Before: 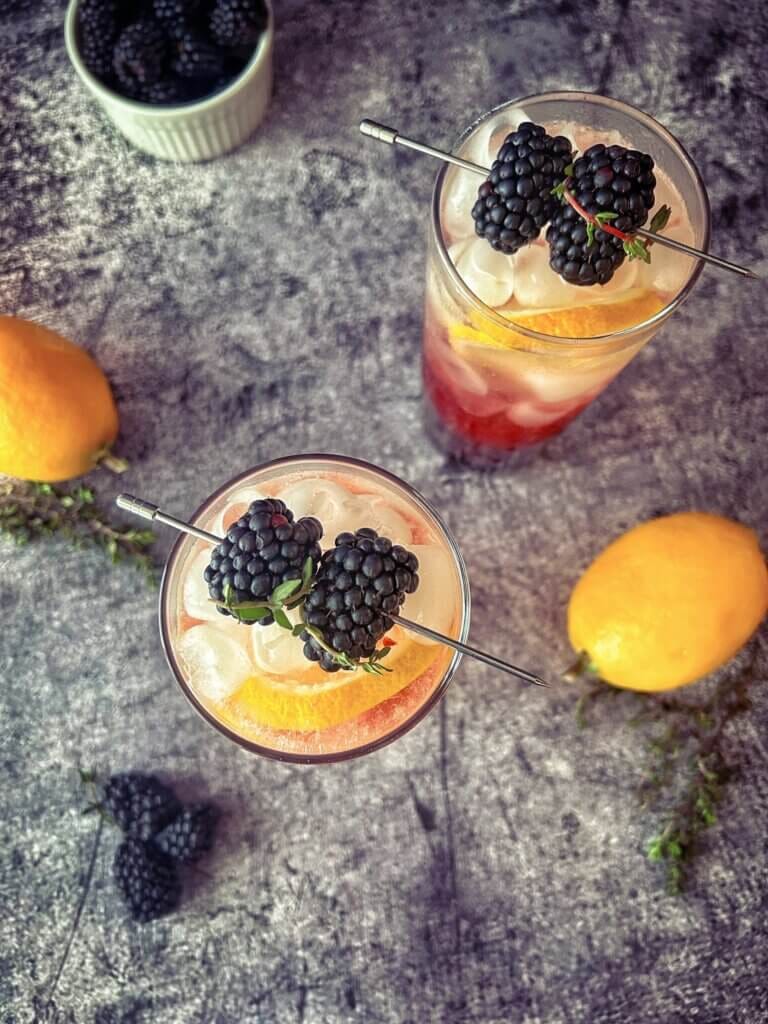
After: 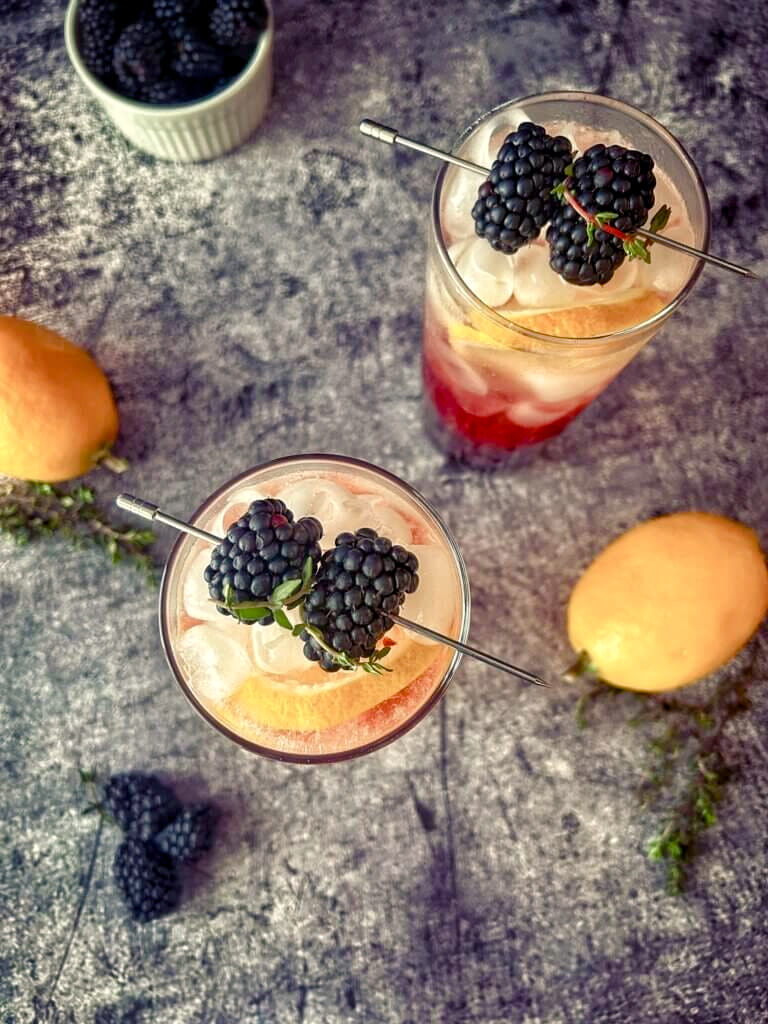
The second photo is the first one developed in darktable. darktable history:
contrast equalizer: y [[0.586, 0.584, 0.576, 0.565, 0.552, 0.539], [0.5 ×6], [0.97, 0.959, 0.919, 0.859, 0.789, 0.717], [0 ×6], [0 ×6]], mix 0.283
color balance rgb: shadows lift › chroma 2.041%, shadows lift › hue 137.4°, highlights gain › chroma 3.025%, highlights gain › hue 76.76°, linear chroma grading › global chroma 8.403%, perceptual saturation grading › global saturation 20%, perceptual saturation grading › highlights -49.916%, perceptual saturation grading › shadows 24.276%, global vibrance 9.912%
